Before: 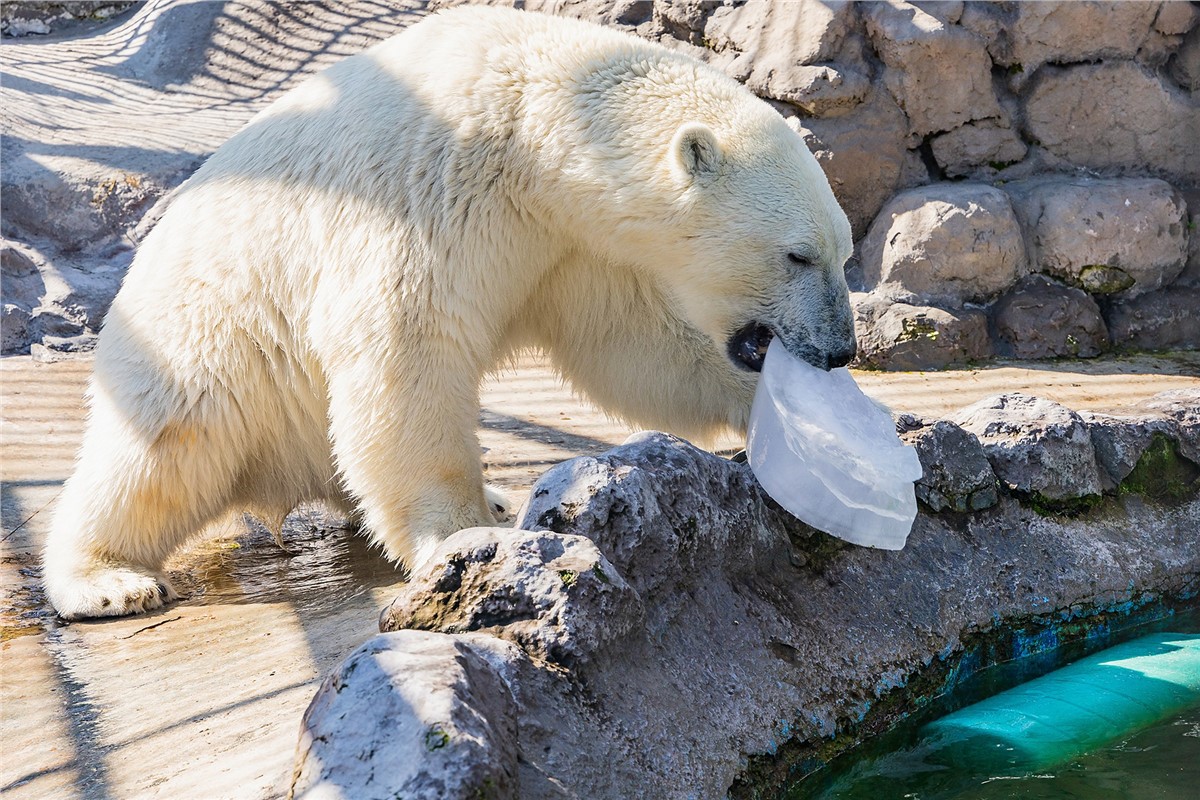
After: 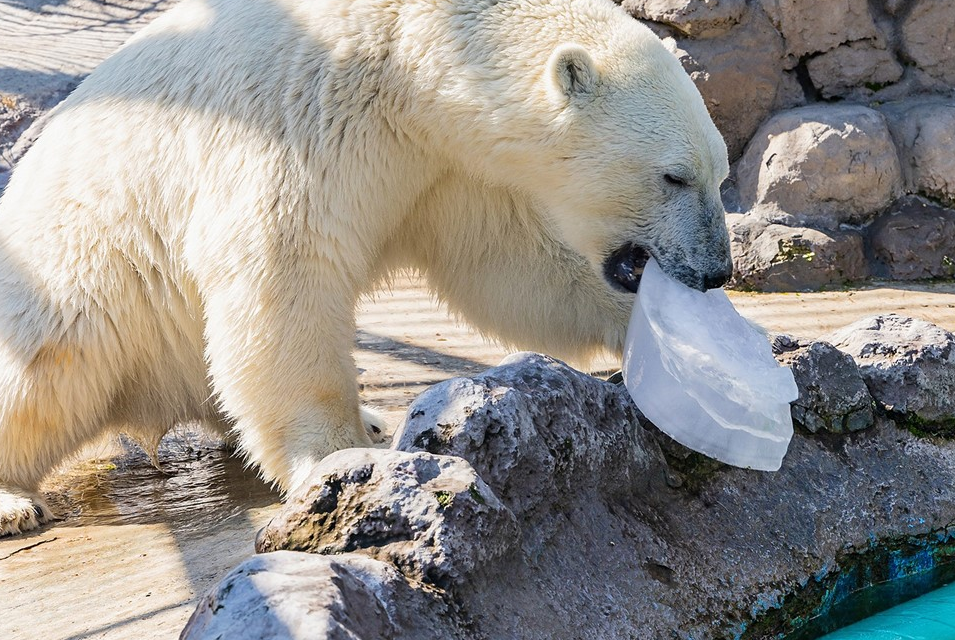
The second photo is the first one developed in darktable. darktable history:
crop and rotate: left 10.374%, top 9.918%, right 10.003%, bottom 9.981%
